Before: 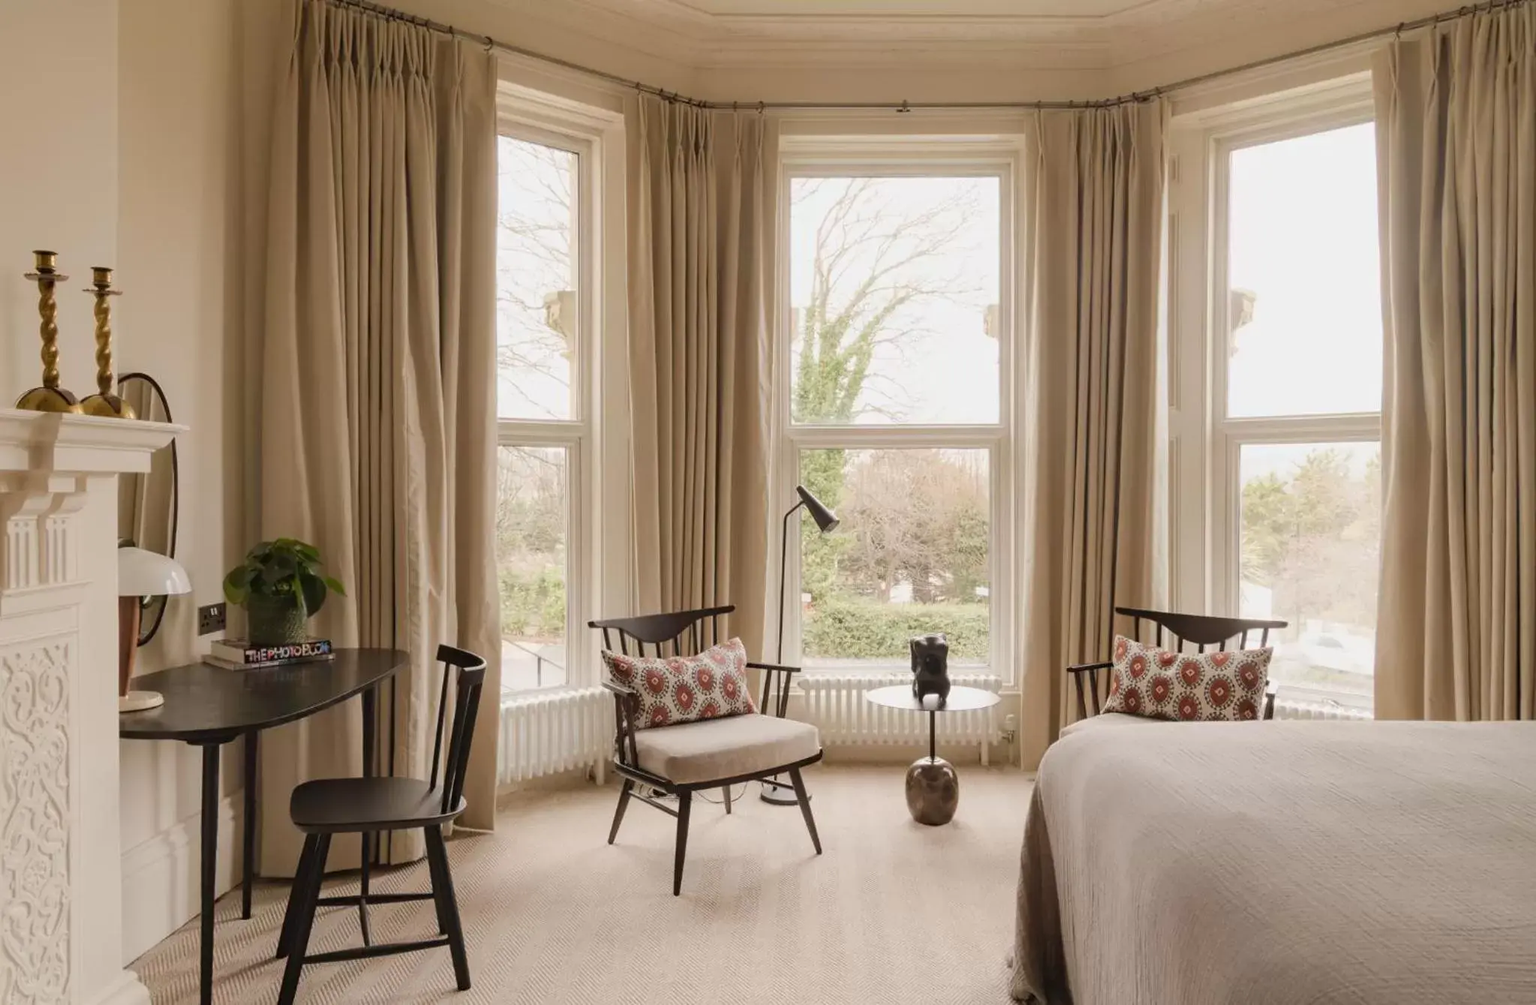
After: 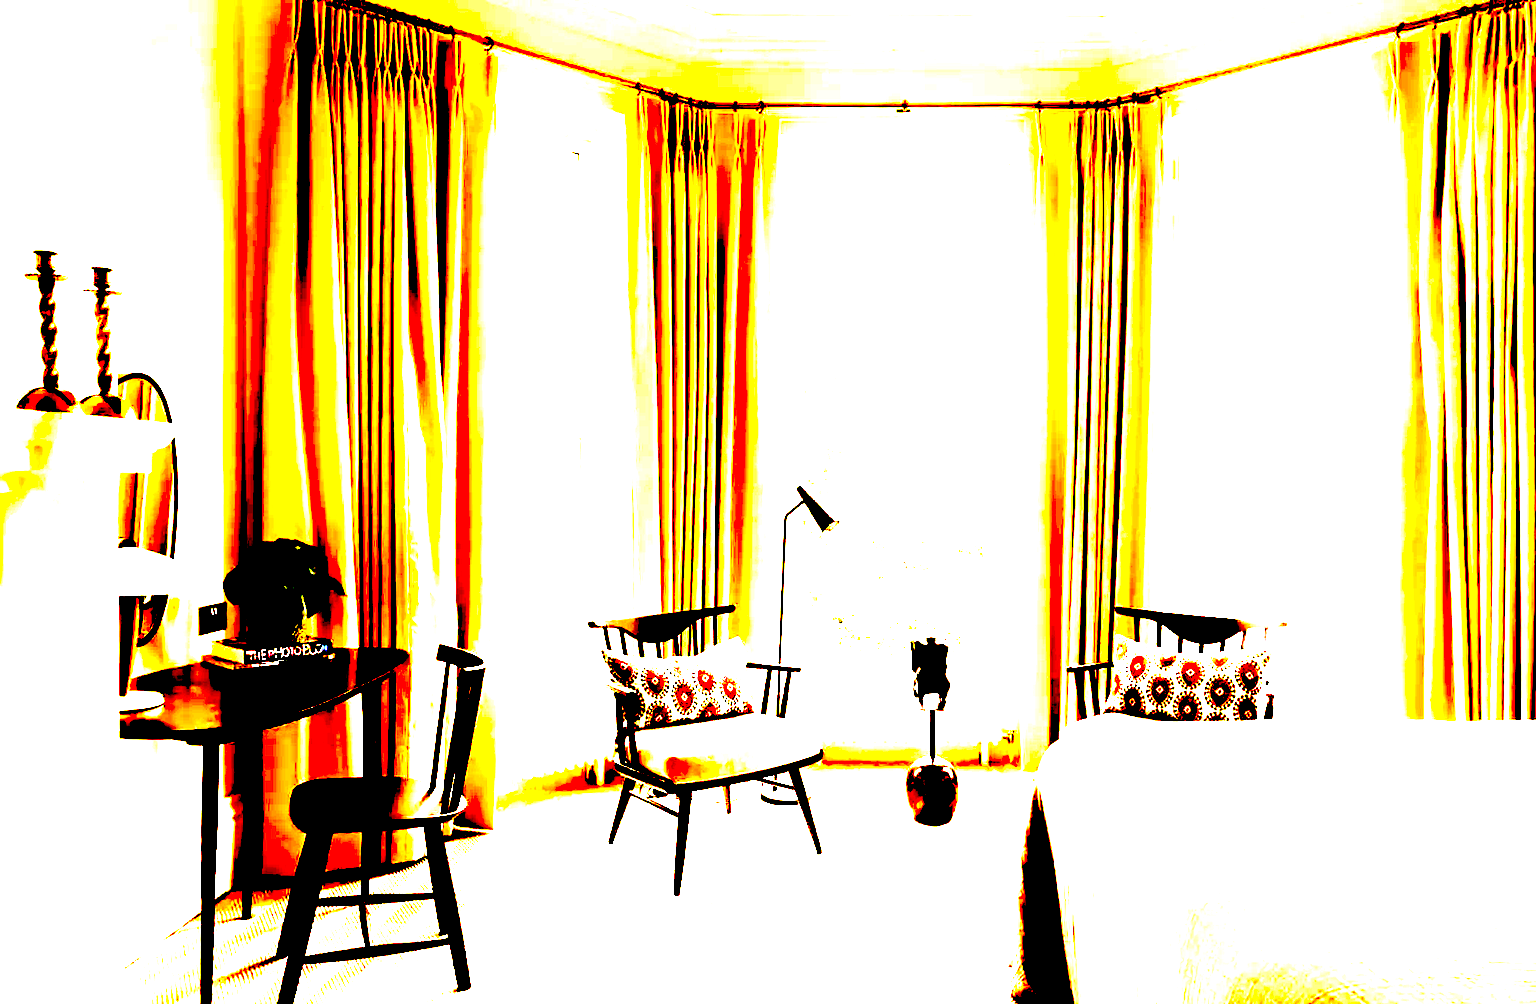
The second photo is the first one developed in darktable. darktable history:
exposure: black level correction 0.099, exposure 2.945 EV, compensate exposure bias true, compensate highlight preservation false
